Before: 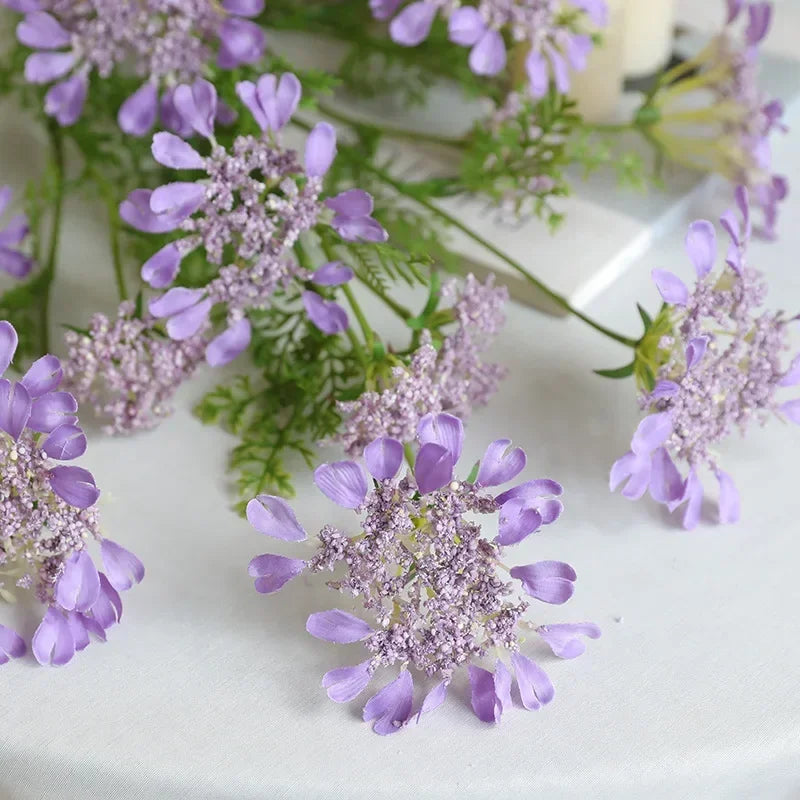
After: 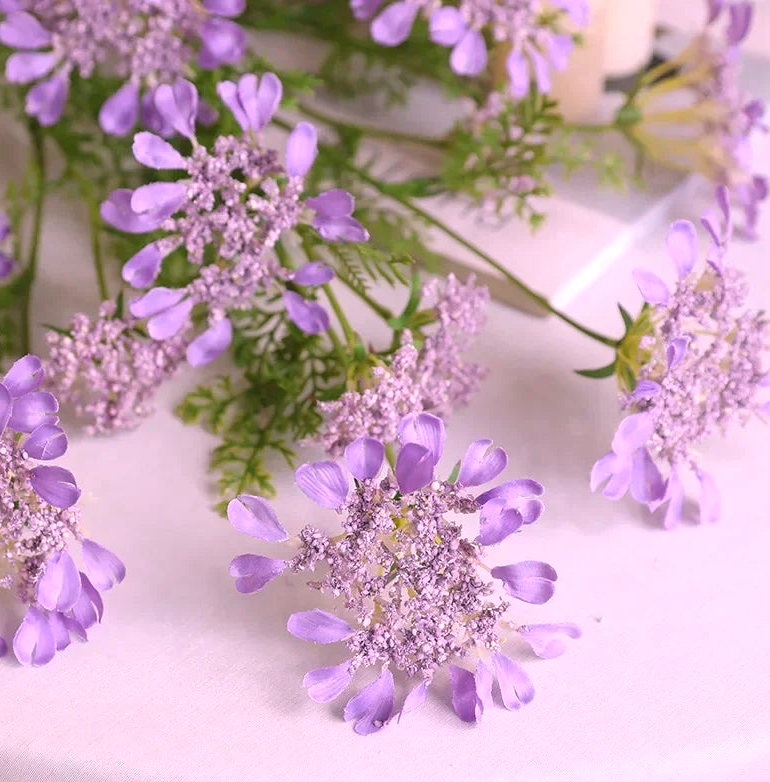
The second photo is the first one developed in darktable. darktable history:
white balance: red 1.188, blue 1.11
crop and rotate: left 2.536%, right 1.107%, bottom 2.246%
